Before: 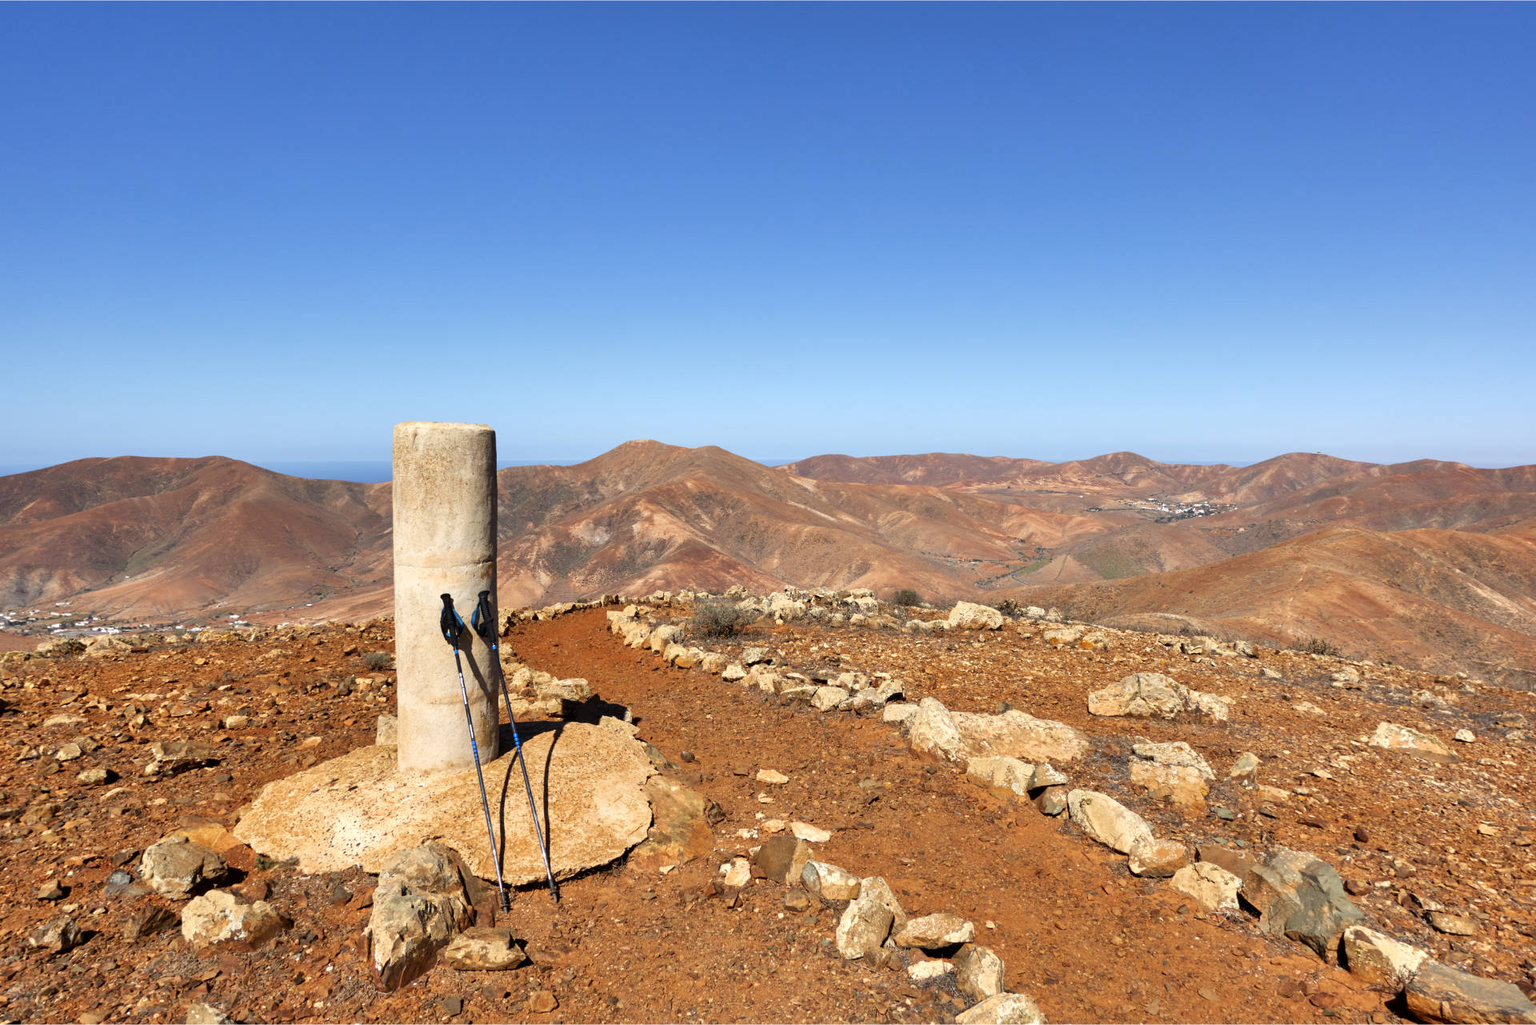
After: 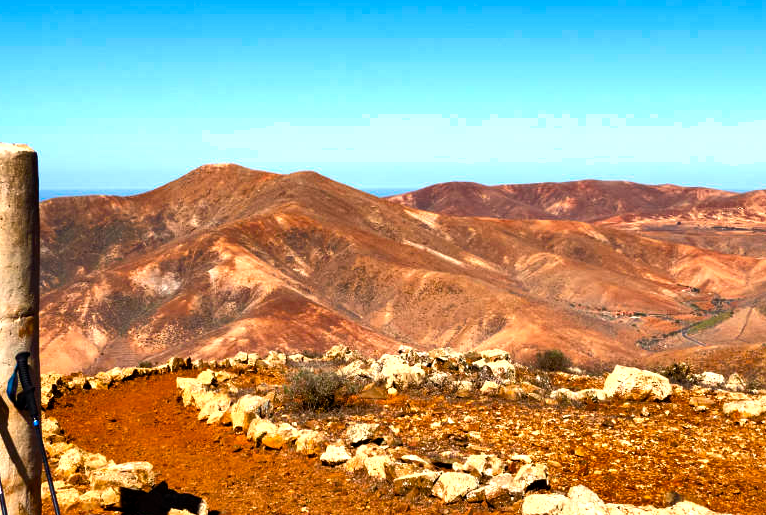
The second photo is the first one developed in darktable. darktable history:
crop: left 30.362%, top 30.174%, right 29.722%, bottom 29.556%
color balance rgb: highlights gain › chroma 1.686%, highlights gain › hue 54.95°, perceptual saturation grading › global saturation 27.526%, perceptual saturation grading › highlights -25.417%, perceptual saturation grading › shadows 25.668%, perceptual brilliance grading › global brilliance 14.429%, perceptual brilliance grading › shadows -35.314%, global vibrance 25.095%, contrast 9.958%
shadows and highlights: soften with gaussian
